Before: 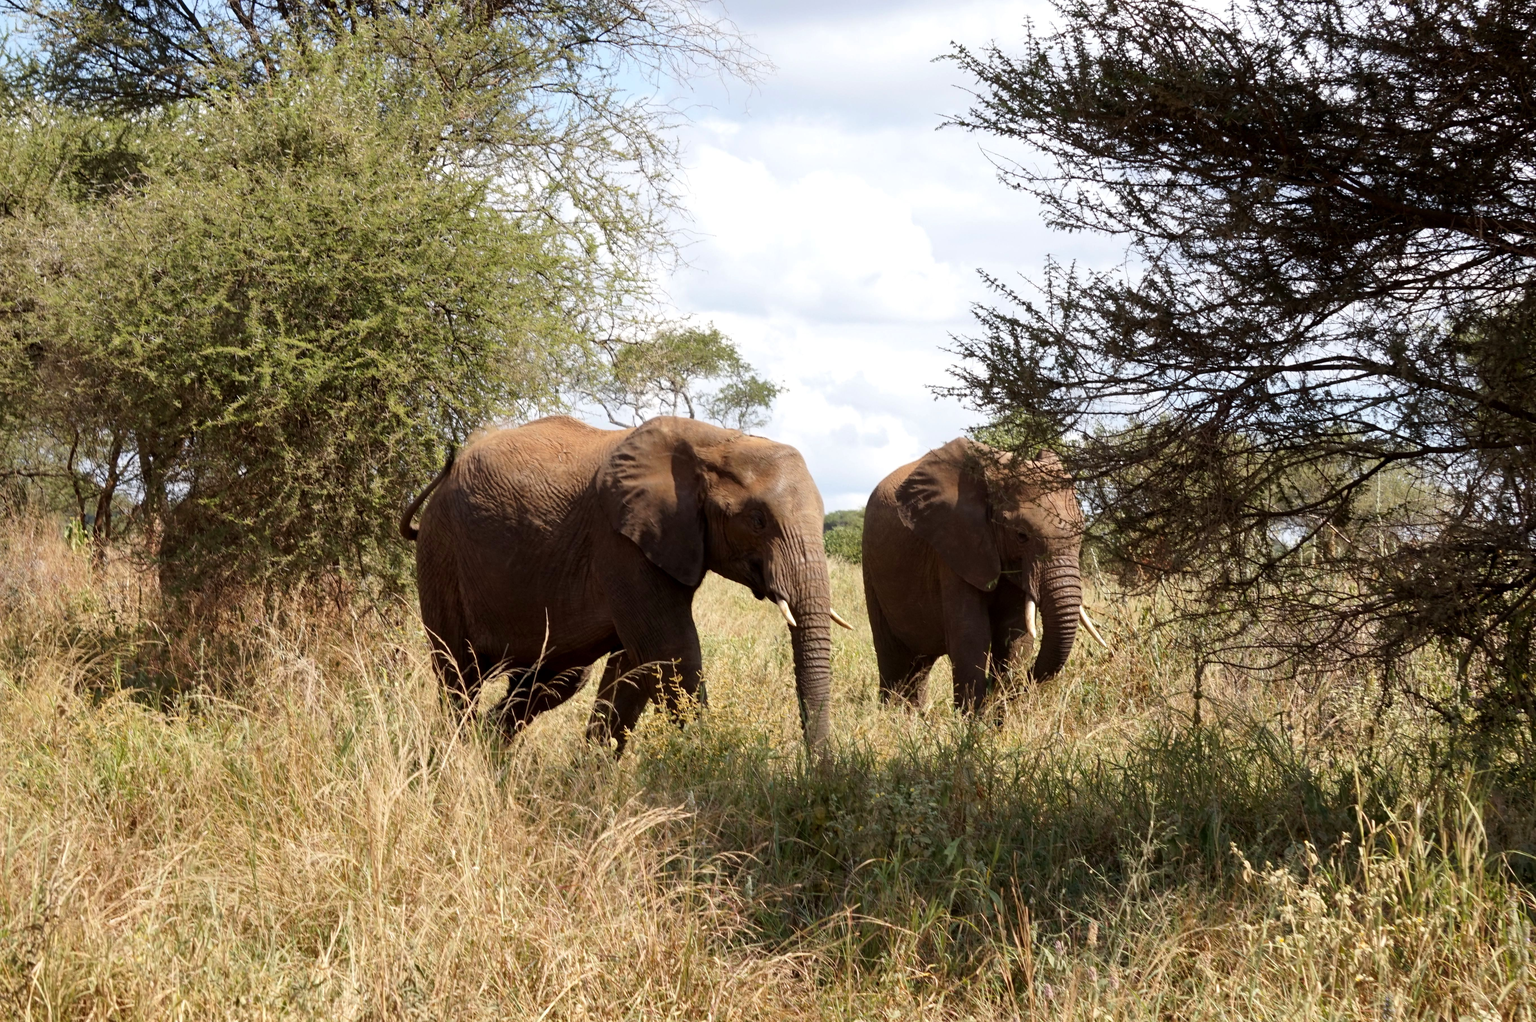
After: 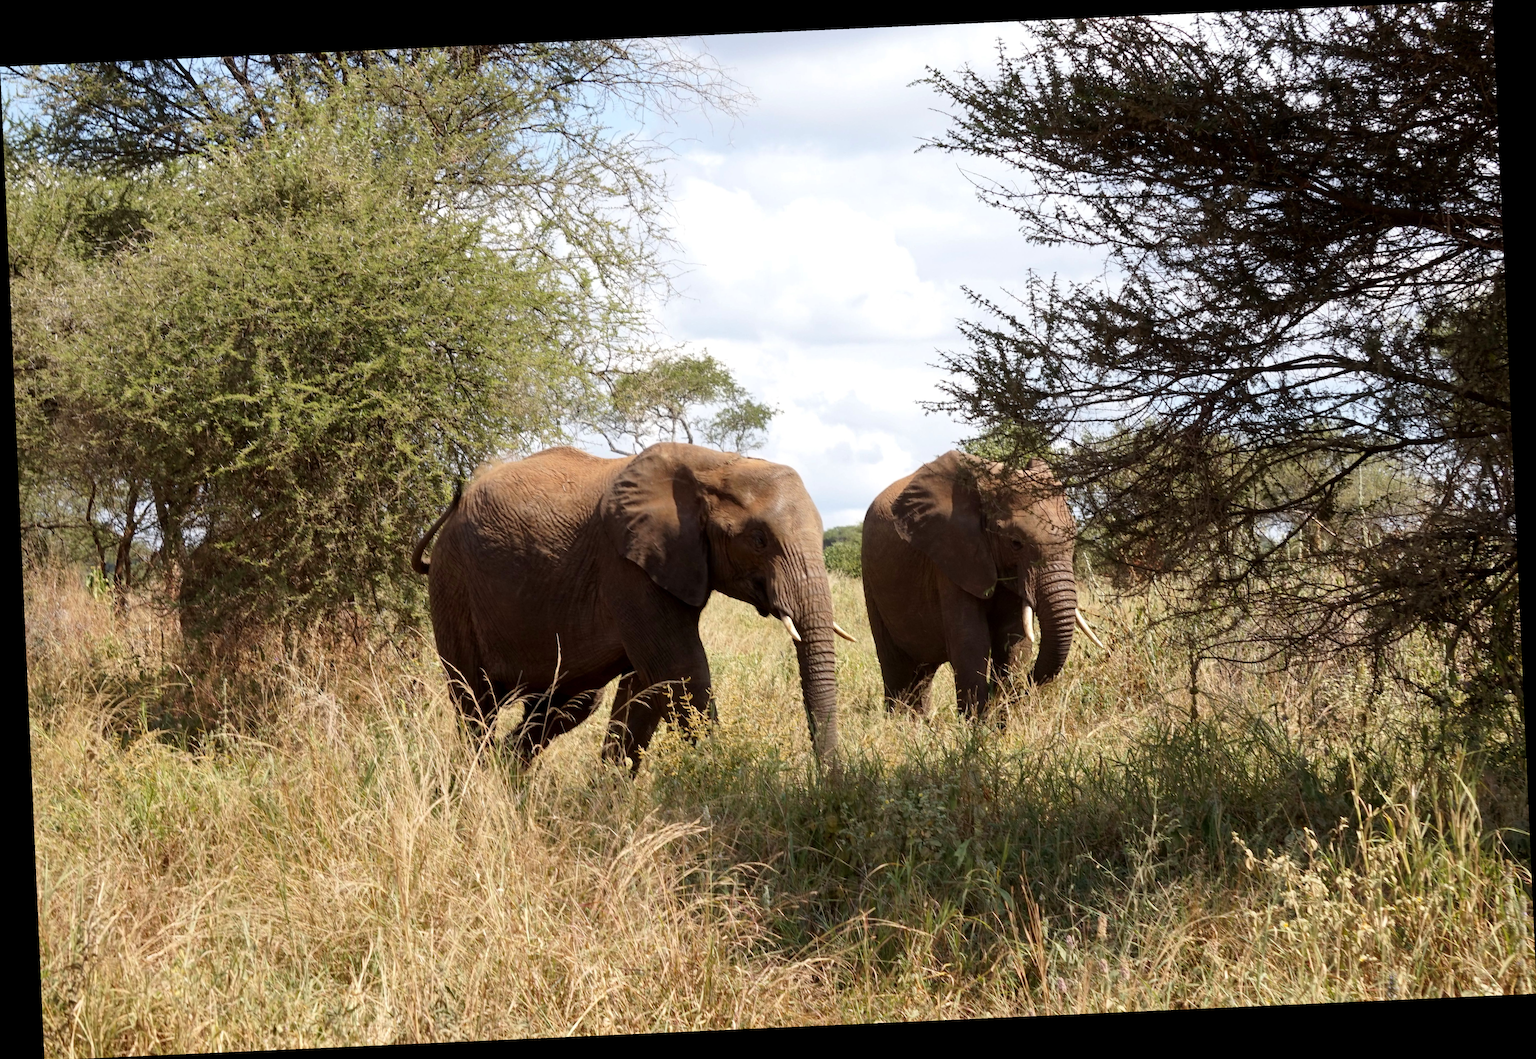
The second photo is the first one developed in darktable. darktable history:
rotate and perspective: rotation -2.56°, automatic cropping off
